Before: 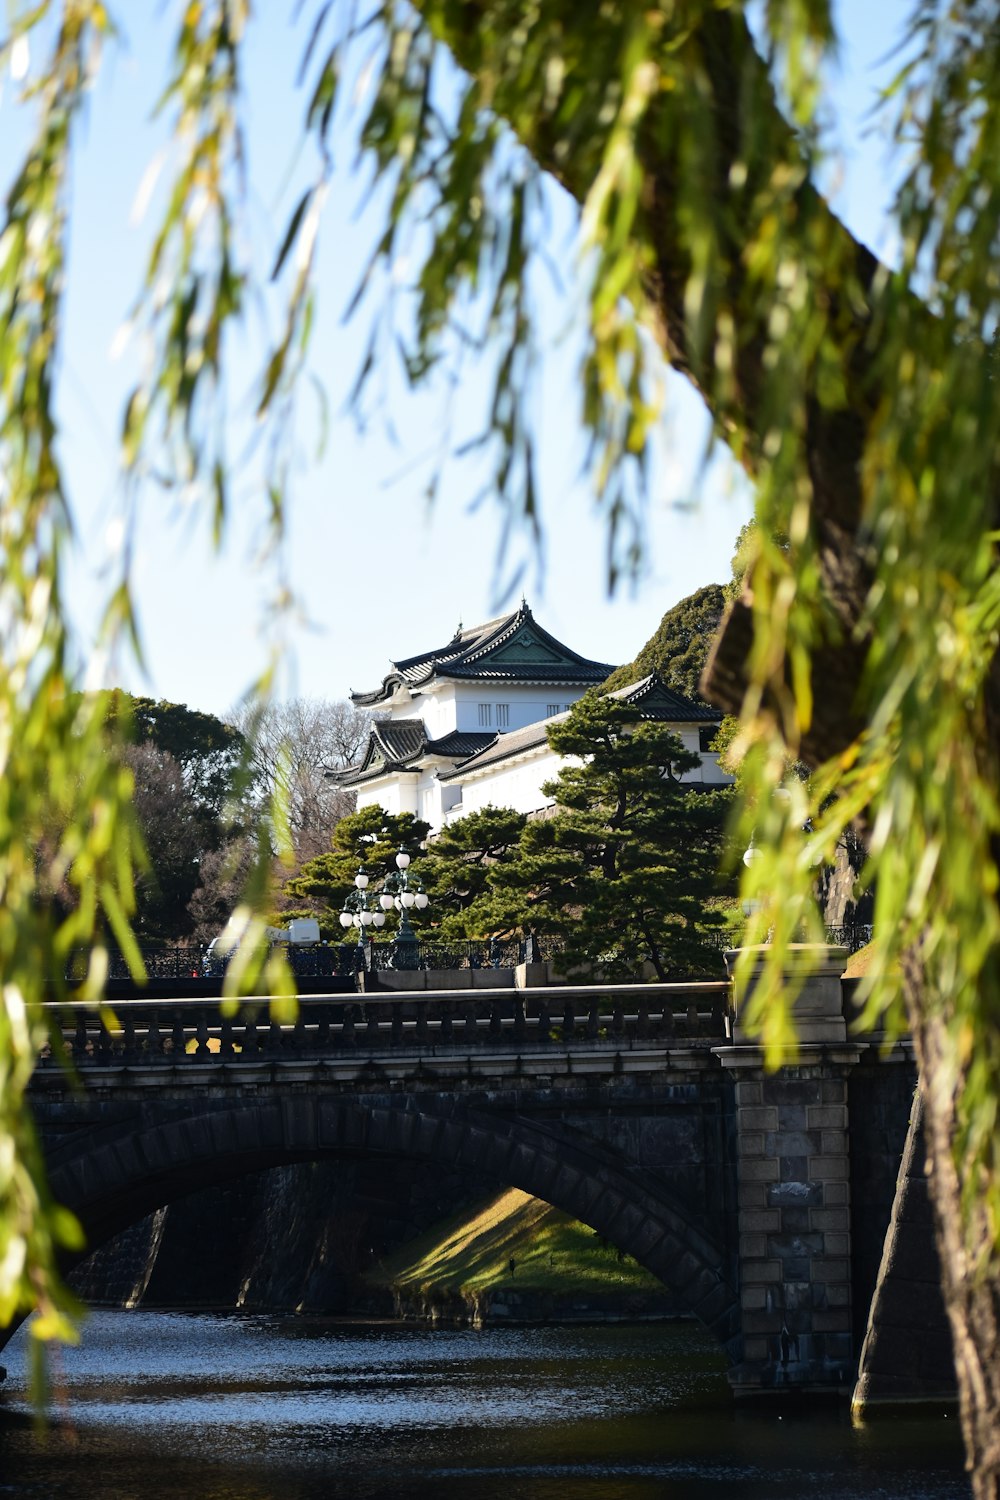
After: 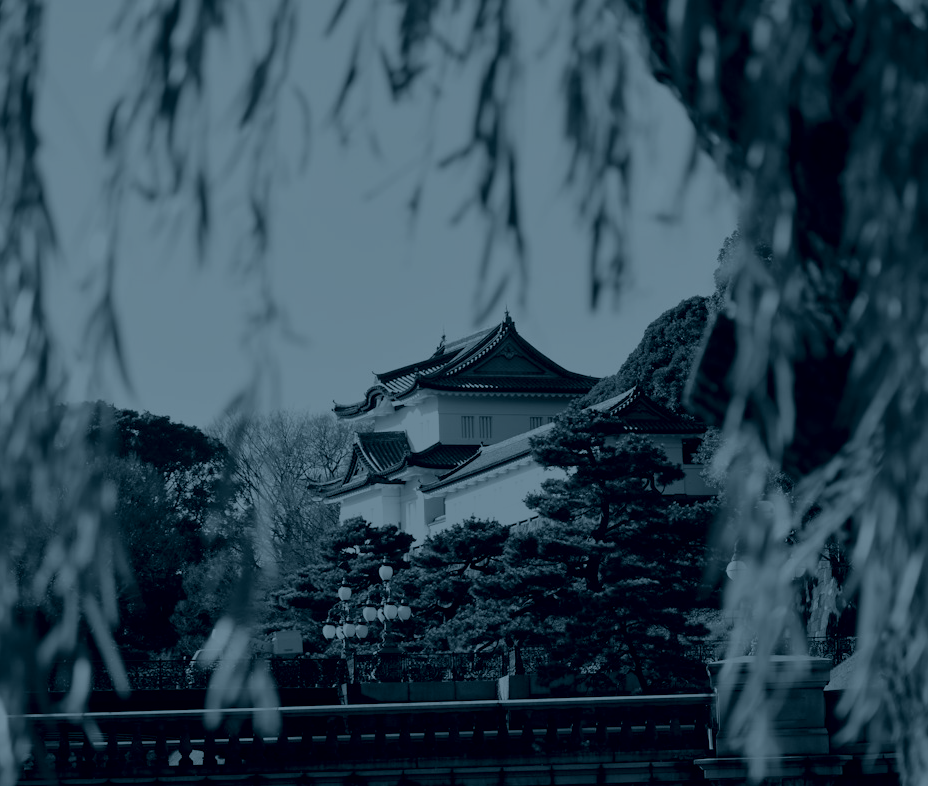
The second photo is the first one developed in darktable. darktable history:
crop: left 1.744%, top 19.225%, right 5.069%, bottom 28.357%
colorize: hue 194.4°, saturation 29%, source mix 61.75%, lightness 3.98%, version 1
white balance: red 0.978, blue 0.999
